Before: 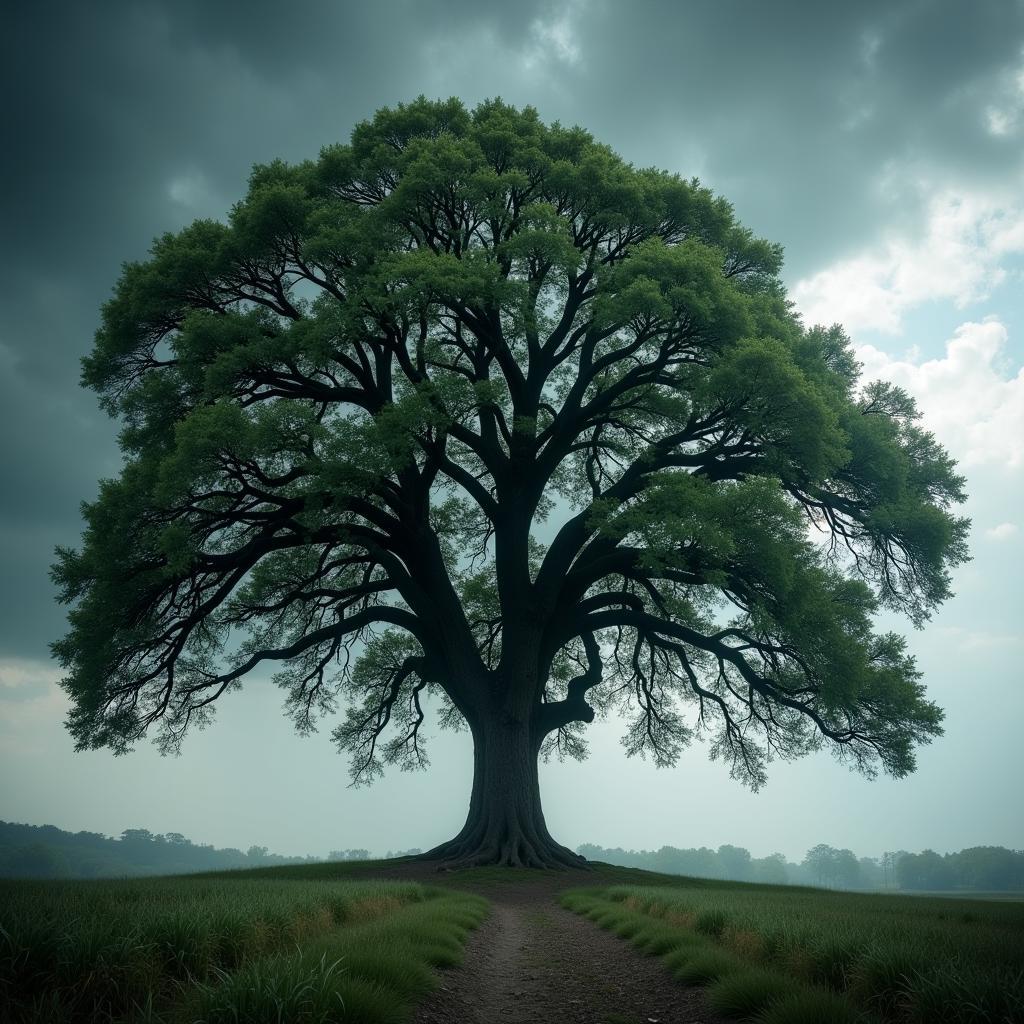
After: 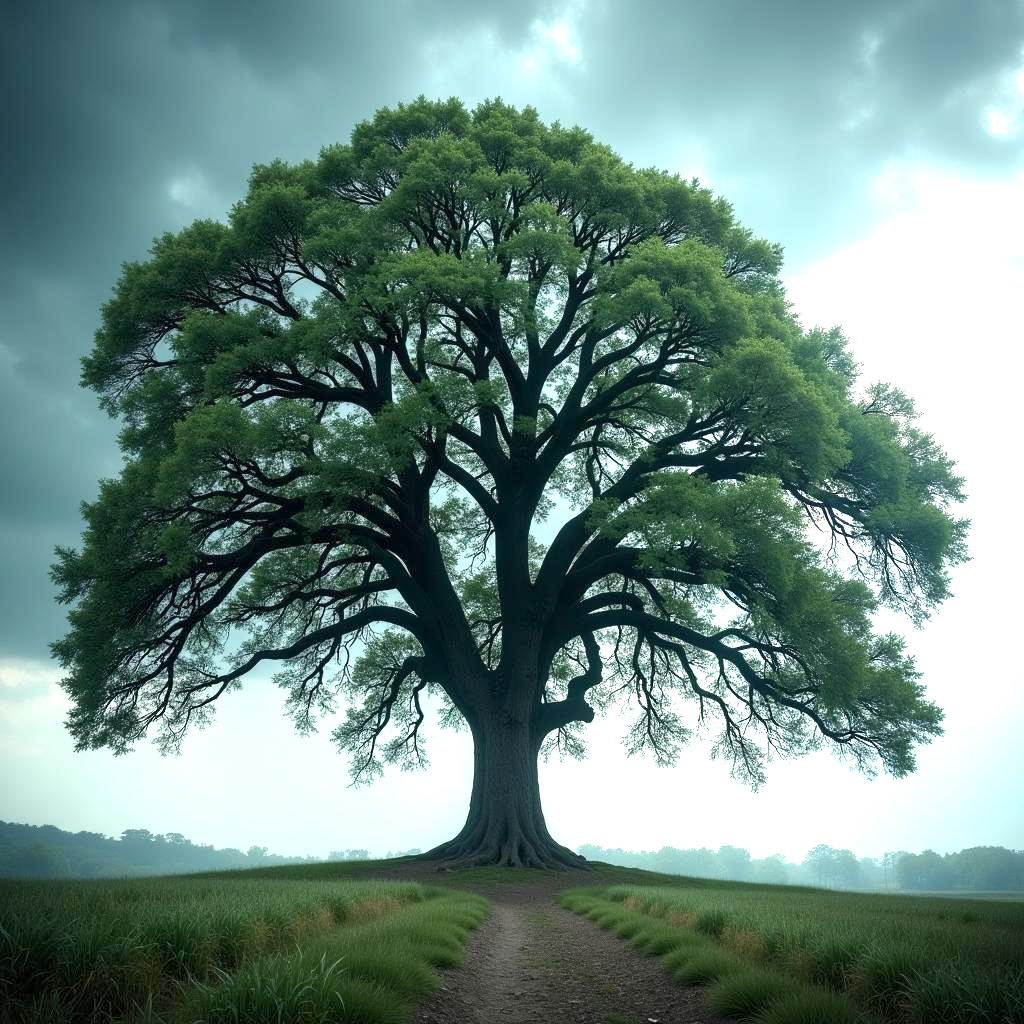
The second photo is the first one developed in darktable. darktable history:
exposure: exposure 1.2 EV, compensate highlight preservation false
